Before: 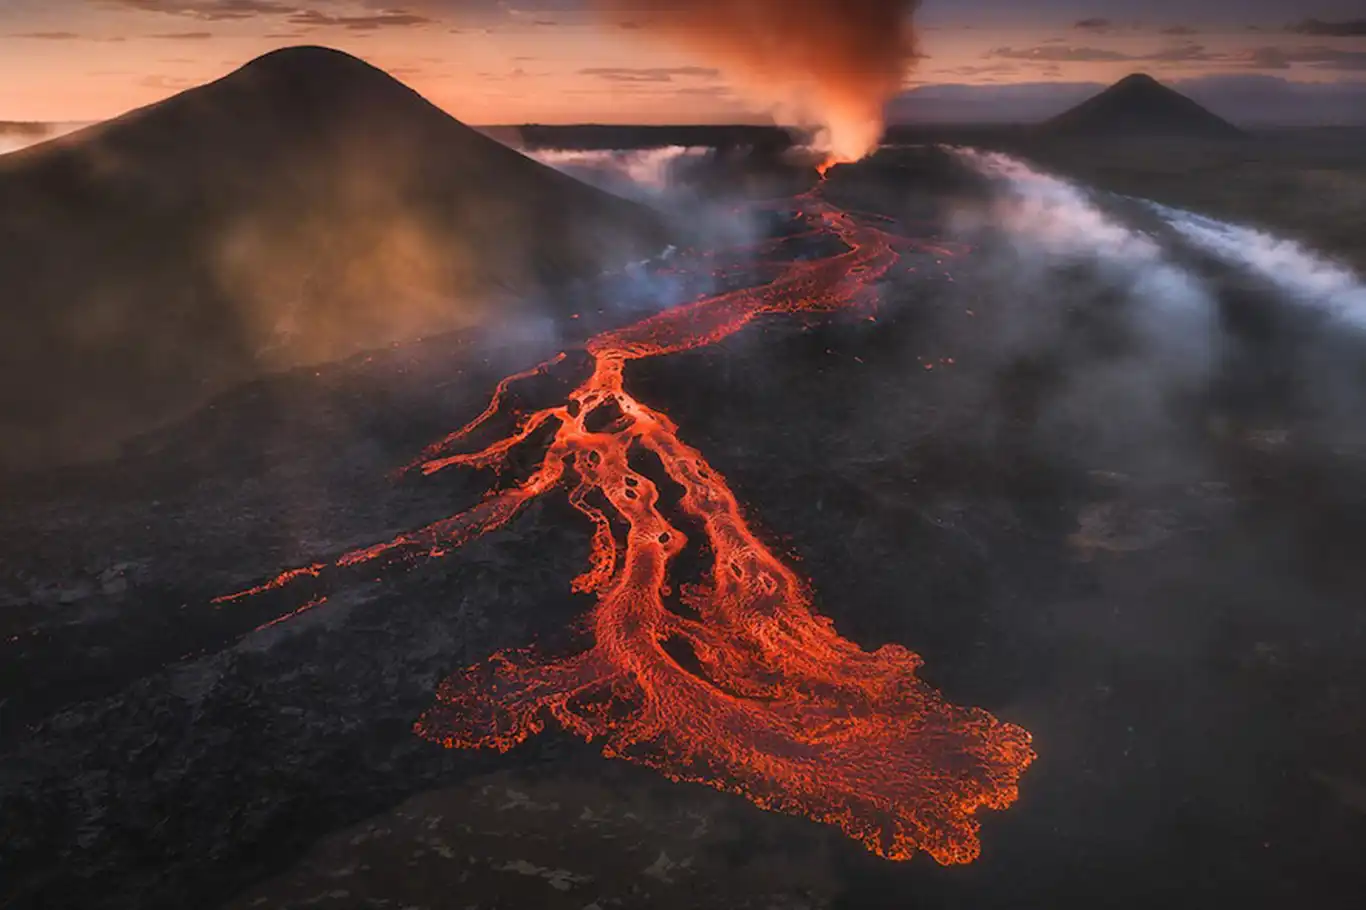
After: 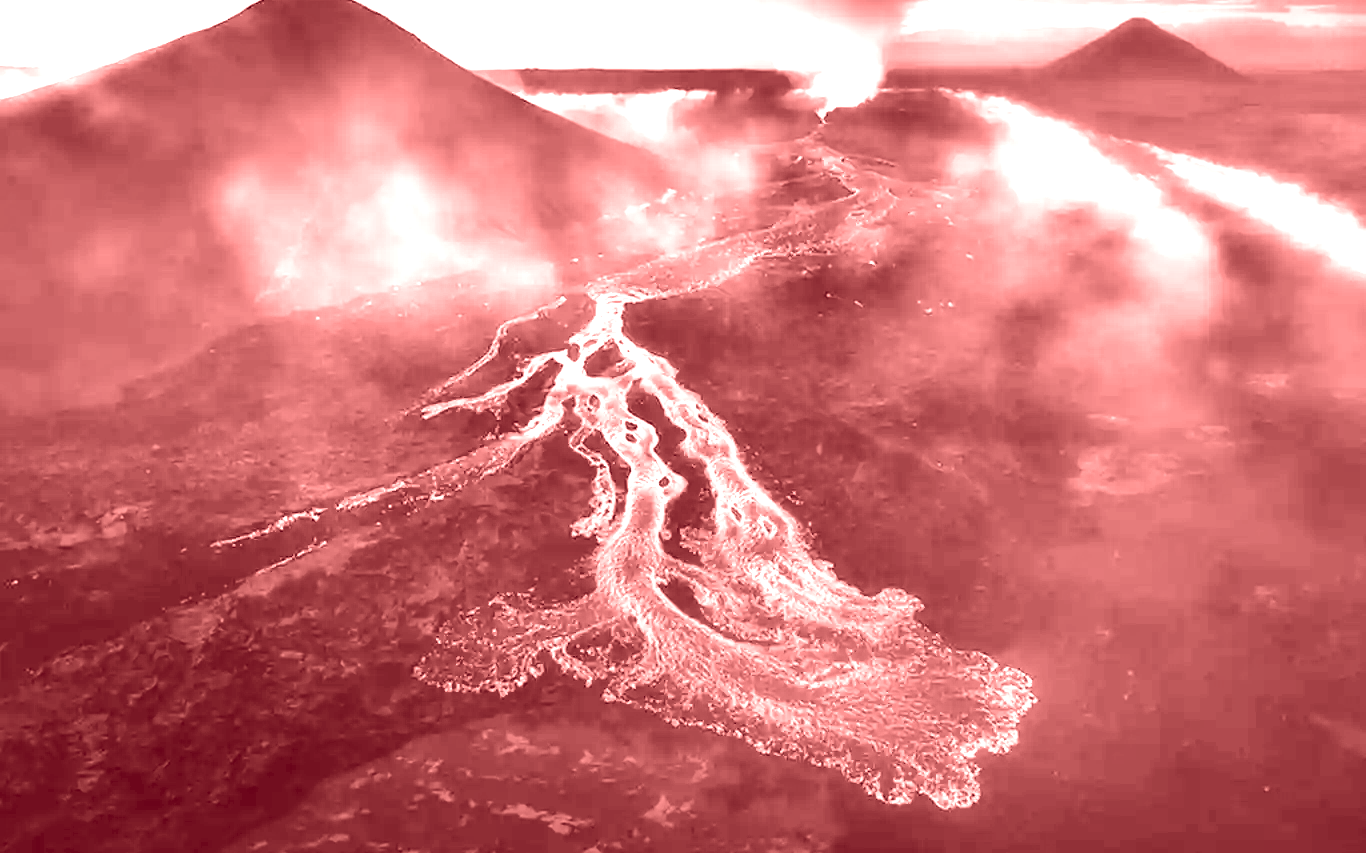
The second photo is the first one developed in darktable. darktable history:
crop and rotate: top 6.25%
color balance rgb: perceptual saturation grading › global saturation 25%, perceptual brilliance grading › global brilliance 35%, perceptual brilliance grading › highlights 50%, perceptual brilliance grading › mid-tones 60%, perceptual brilliance grading › shadows 35%, global vibrance 20%
tone curve: curves: ch0 [(0, 0) (0.003, 0.012) (0.011, 0.015) (0.025, 0.023) (0.044, 0.036) (0.069, 0.047) (0.1, 0.062) (0.136, 0.1) (0.177, 0.15) (0.224, 0.219) (0.277, 0.3) (0.335, 0.401) (0.399, 0.49) (0.468, 0.569) (0.543, 0.641) (0.623, 0.73) (0.709, 0.806) (0.801, 0.88) (0.898, 0.939) (1, 1)], preserve colors none
colorize: saturation 60%, source mix 100%
